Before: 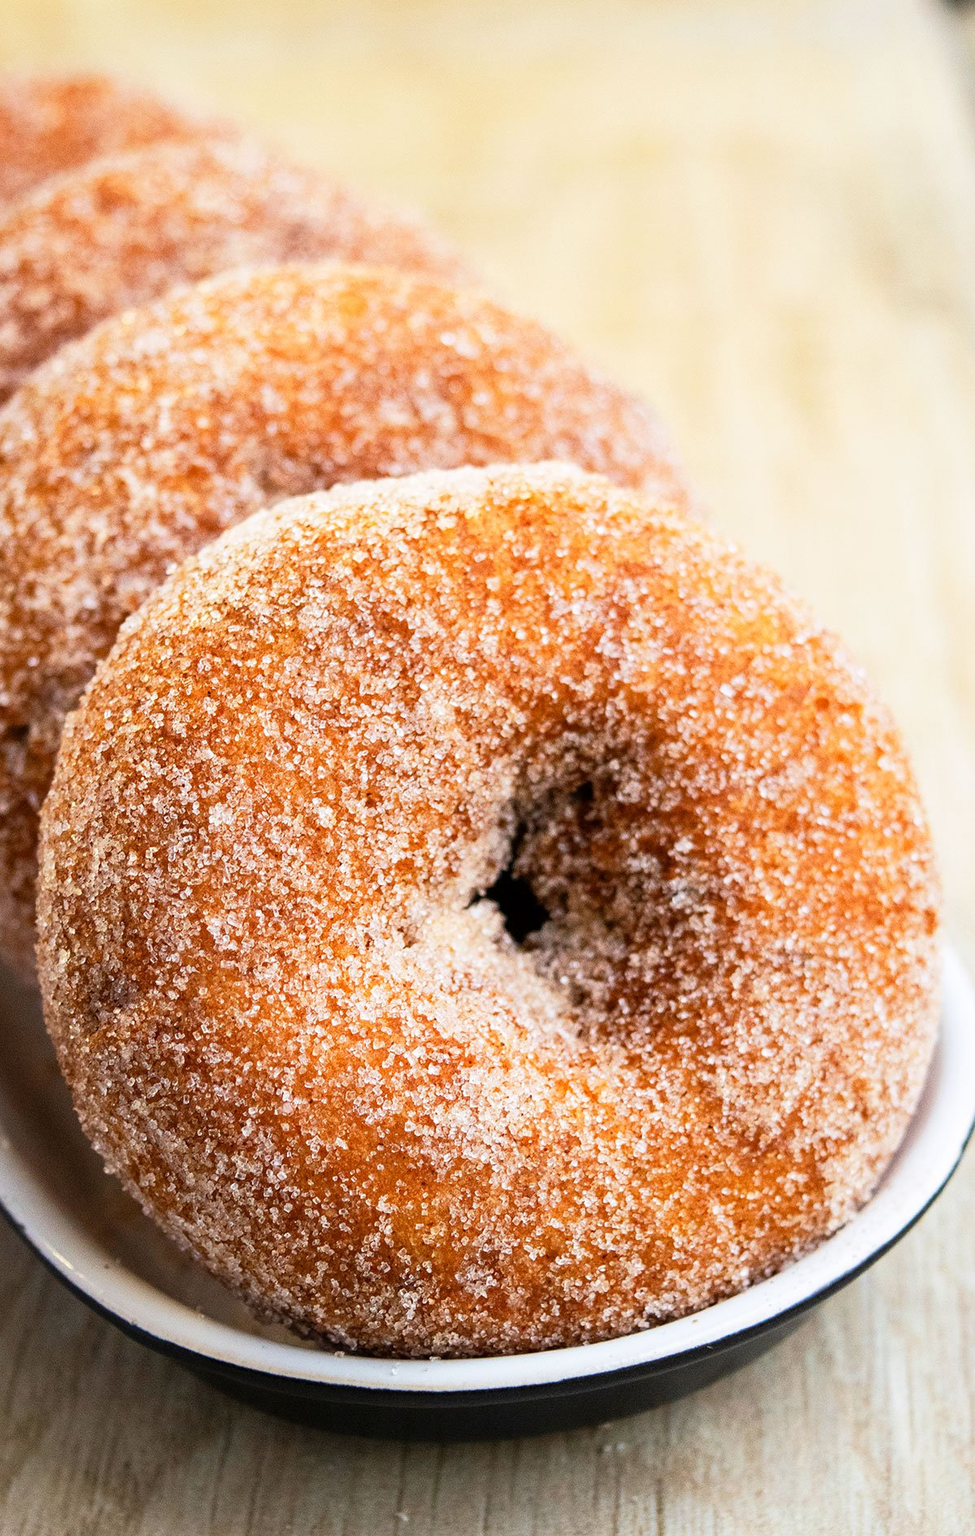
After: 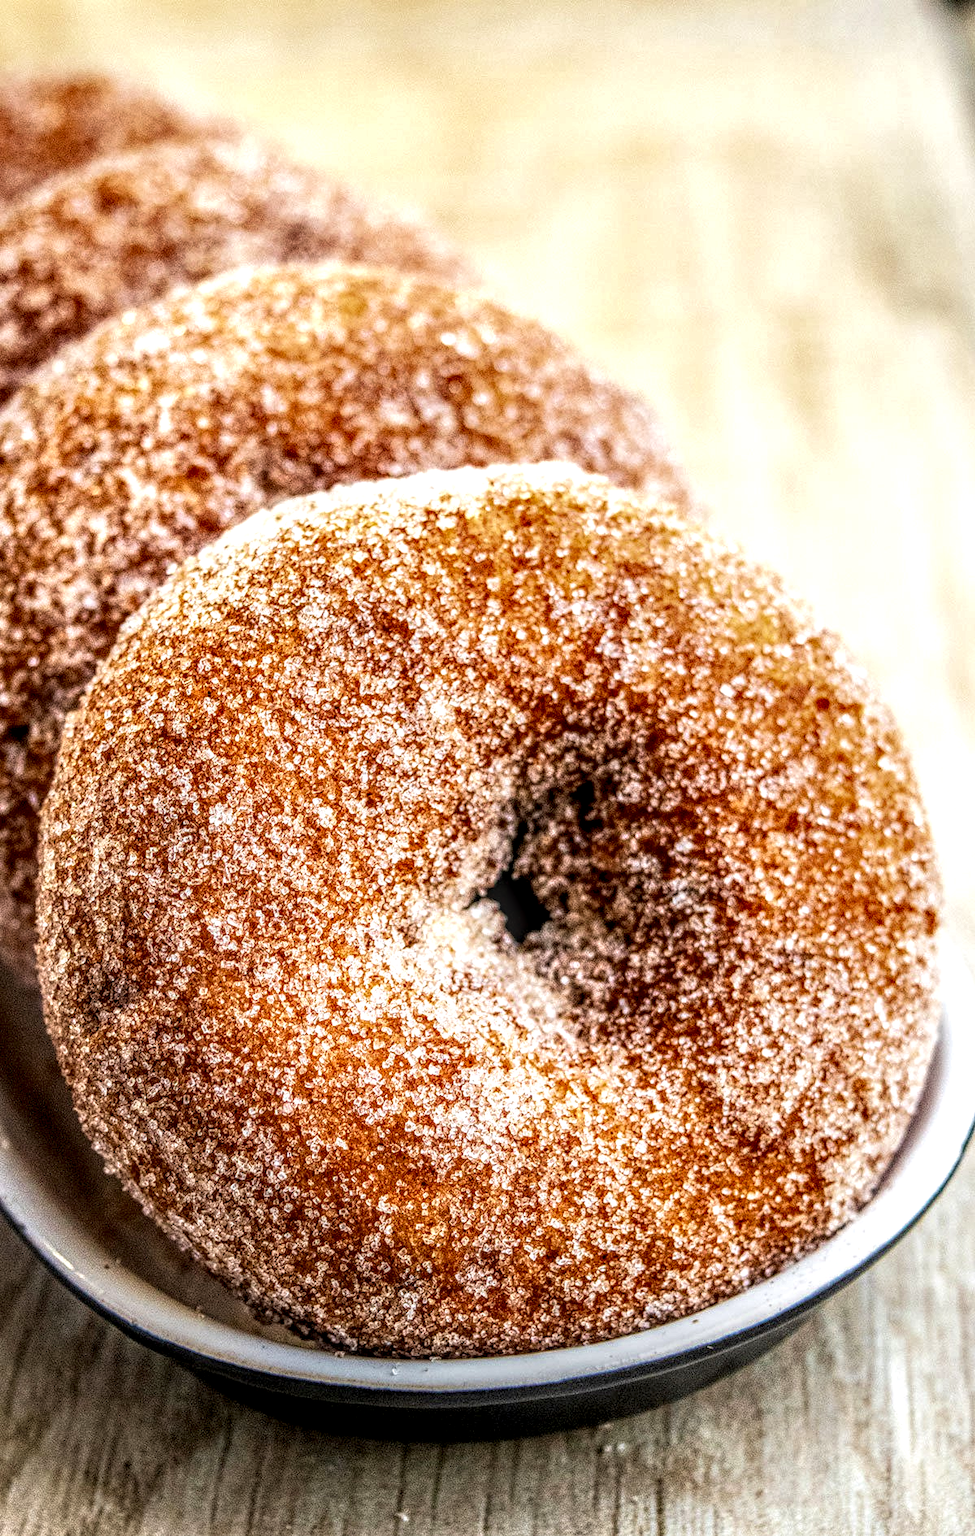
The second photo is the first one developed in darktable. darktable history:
velvia: strength 15.51%
local contrast: highlights 3%, shadows 3%, detail 299%, midtone range 0.298
